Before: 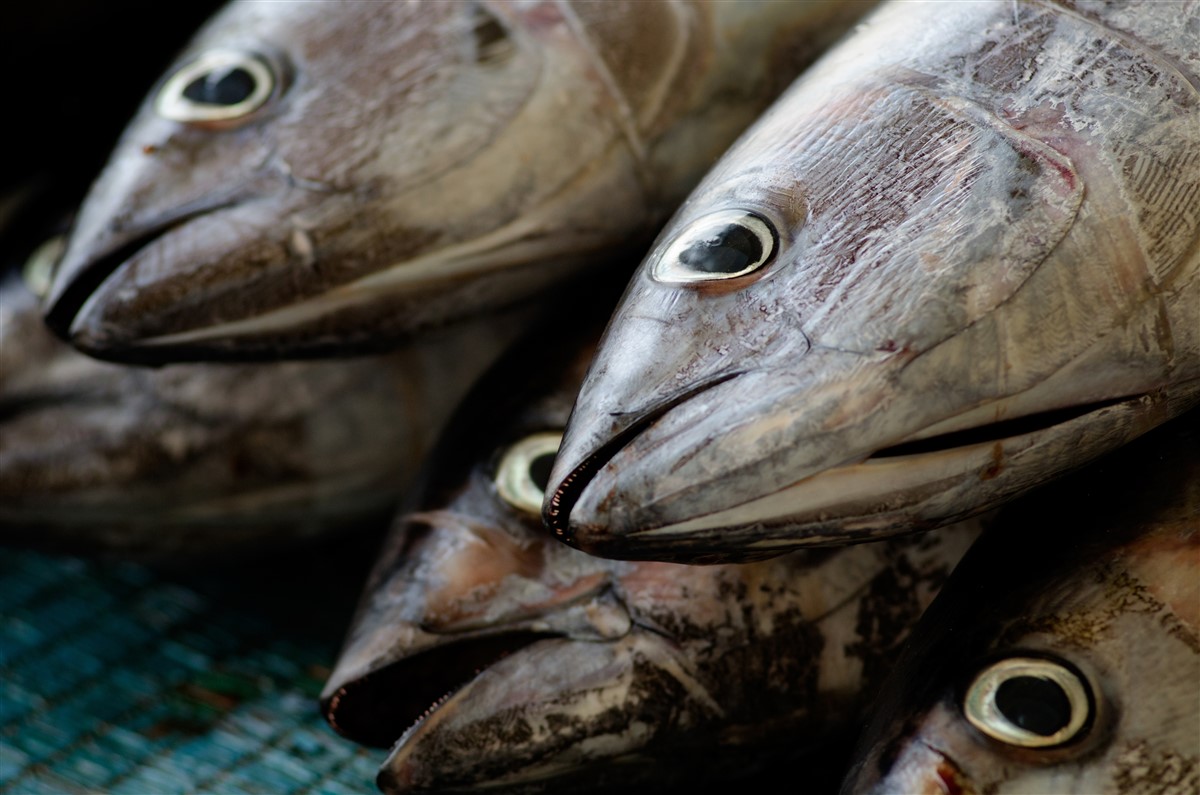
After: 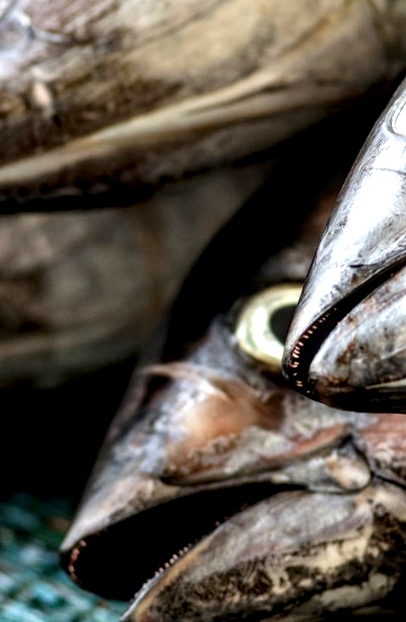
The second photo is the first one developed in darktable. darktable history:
exposure: black level correction 0, exposure 0.949 EV, compensate highlight preservation false
local contrast: highlights 60%, shadows 60%, detail 160%
crop and rotate: left 21.675%, top 18.71%, right 44.461%, bottom 2.97%
tone equalizer: on, module defaults
